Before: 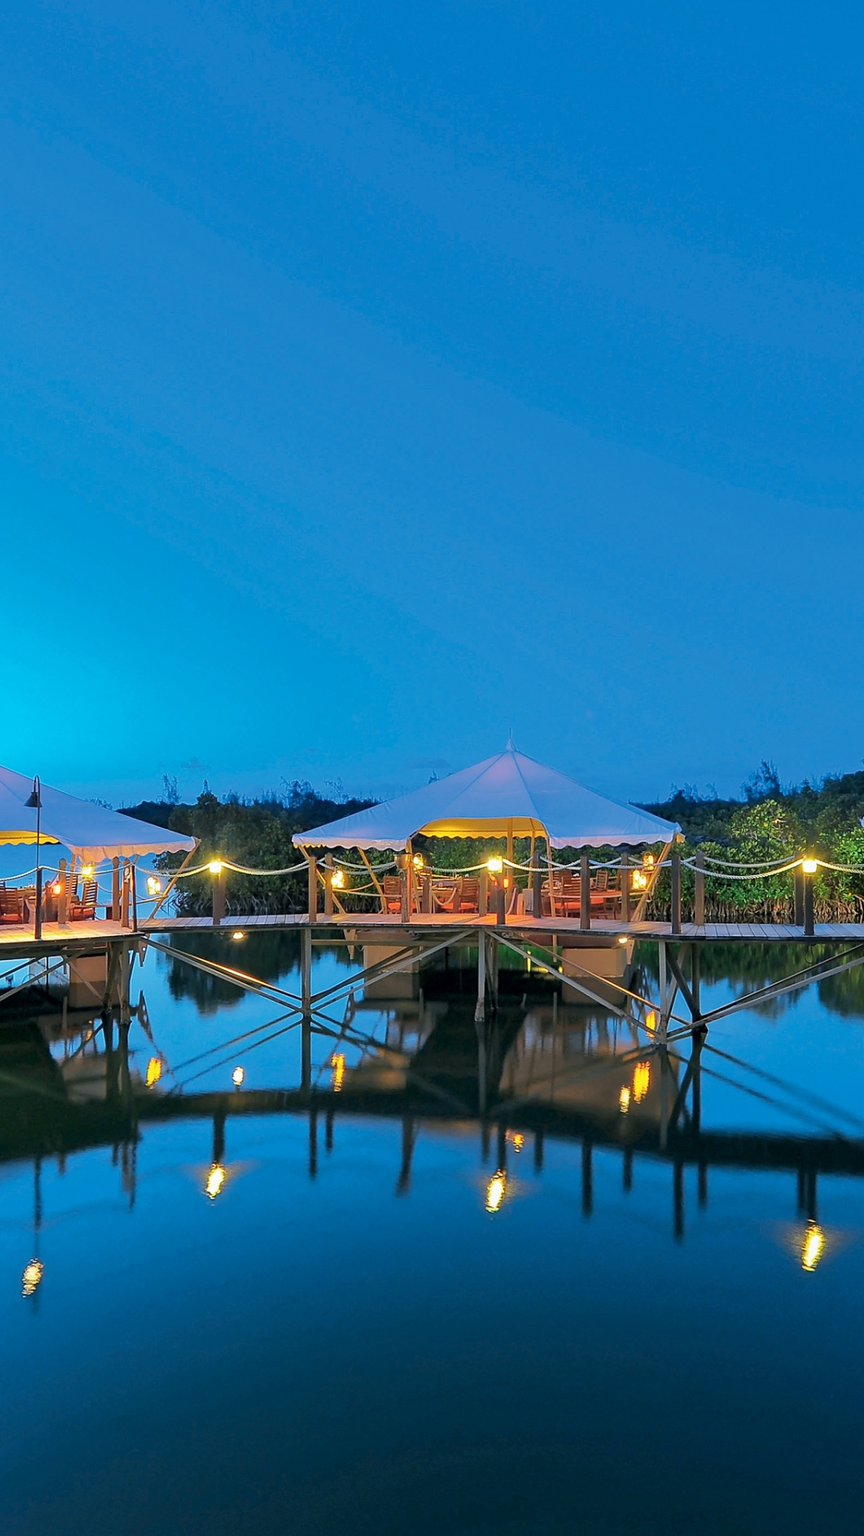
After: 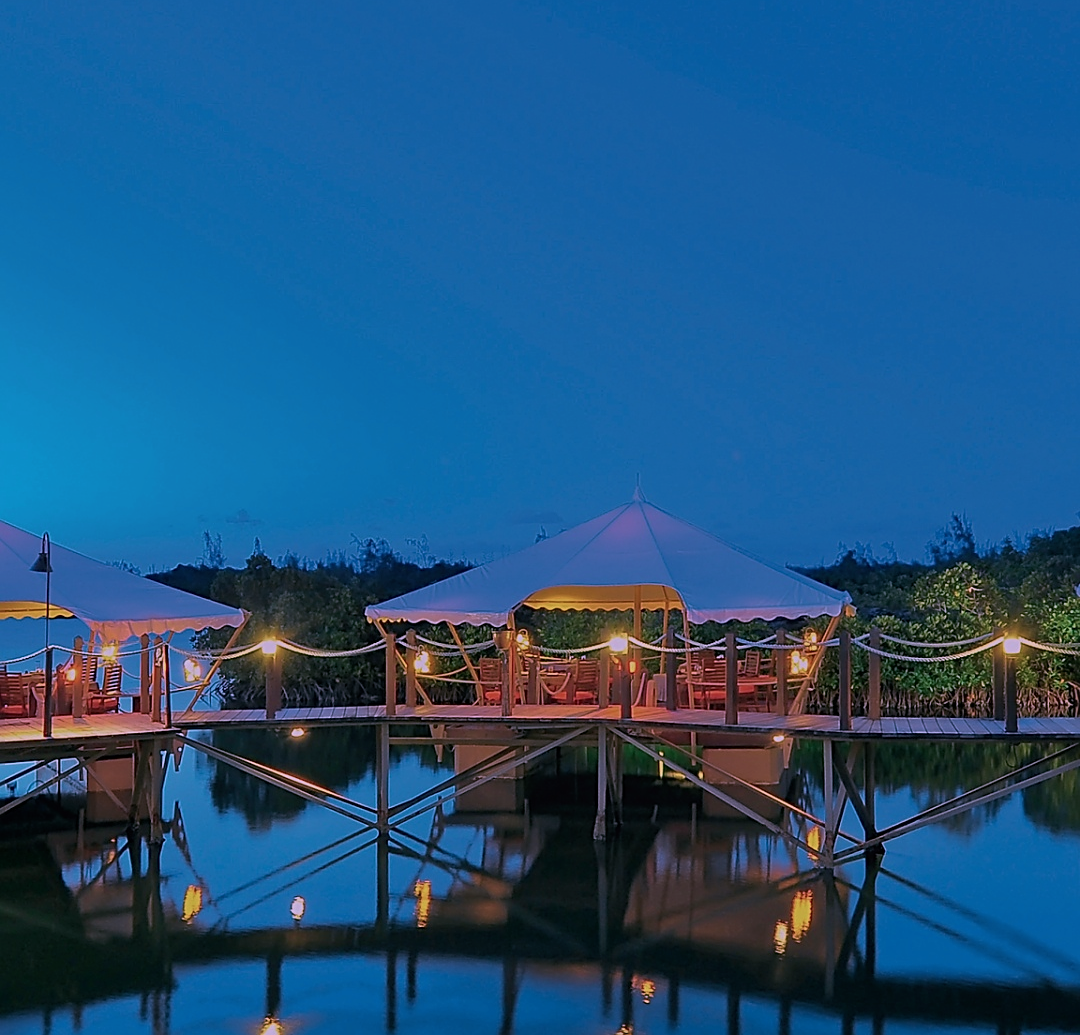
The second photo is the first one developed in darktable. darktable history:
exposure: exposure -0.97 EV, compensate highlight preservation false
crop and rotate: top 22.808%, bottom 23.238%
local contrast: mode bilateral grid, contrast 100, coarseness 100, detail 91%, midtone range 0.2
sharpen: on, module defaults
tone equalizer: edges refinement/feathering 500, mask exposure compensation -1.57 EV, preserve details no
velvia: on, module defaults
color correction: highlights a* 15.34, highlights b* -20.01
